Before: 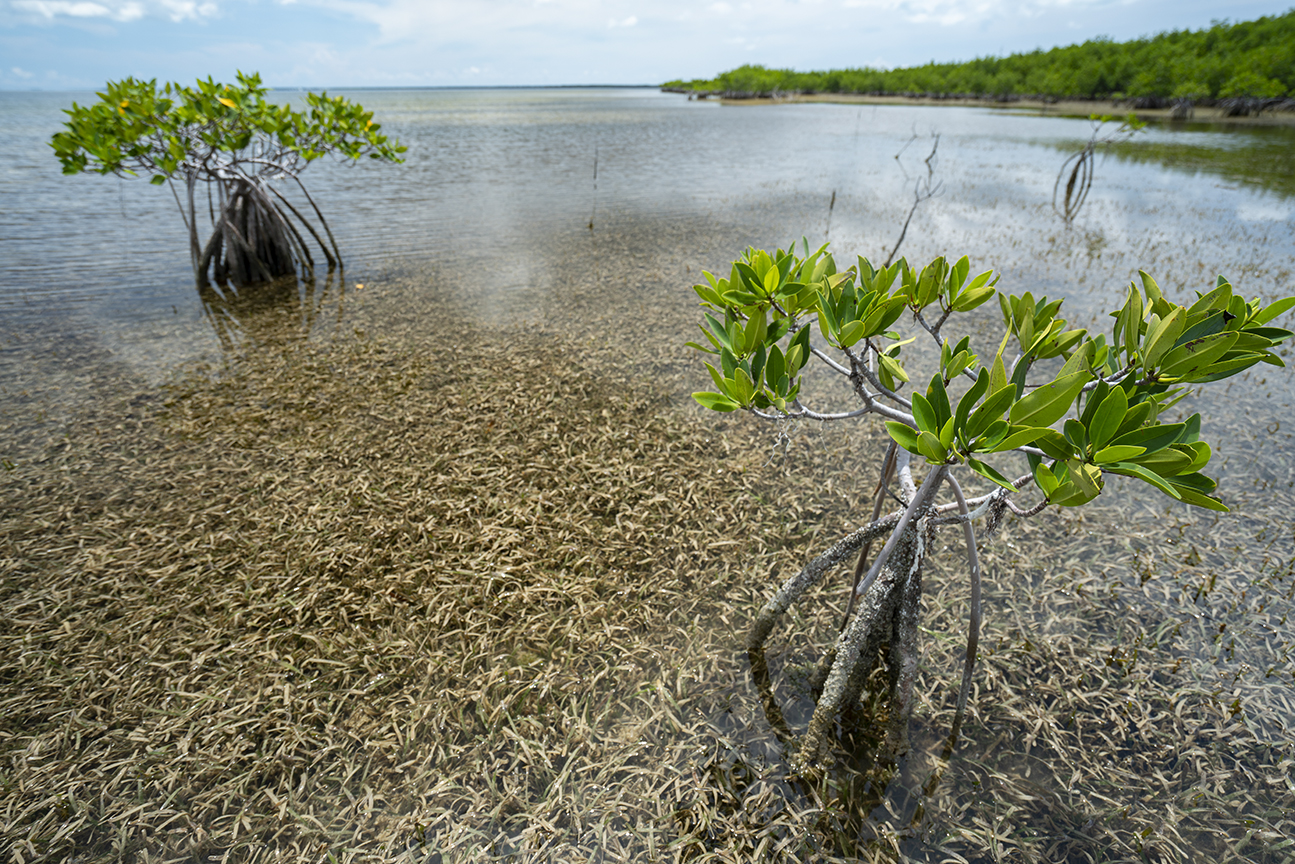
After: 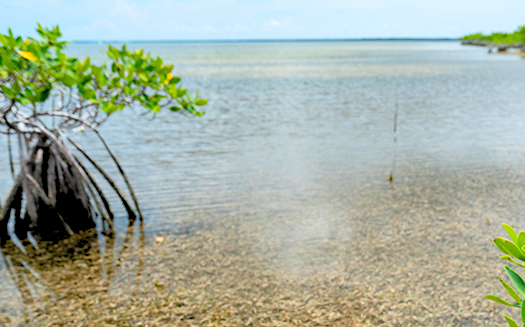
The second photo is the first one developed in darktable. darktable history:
levels: levels [0.093, 0.434, 0.988]
crop: left 15.452%, top 5.459%, right 43.956%, bottom 56.62%
